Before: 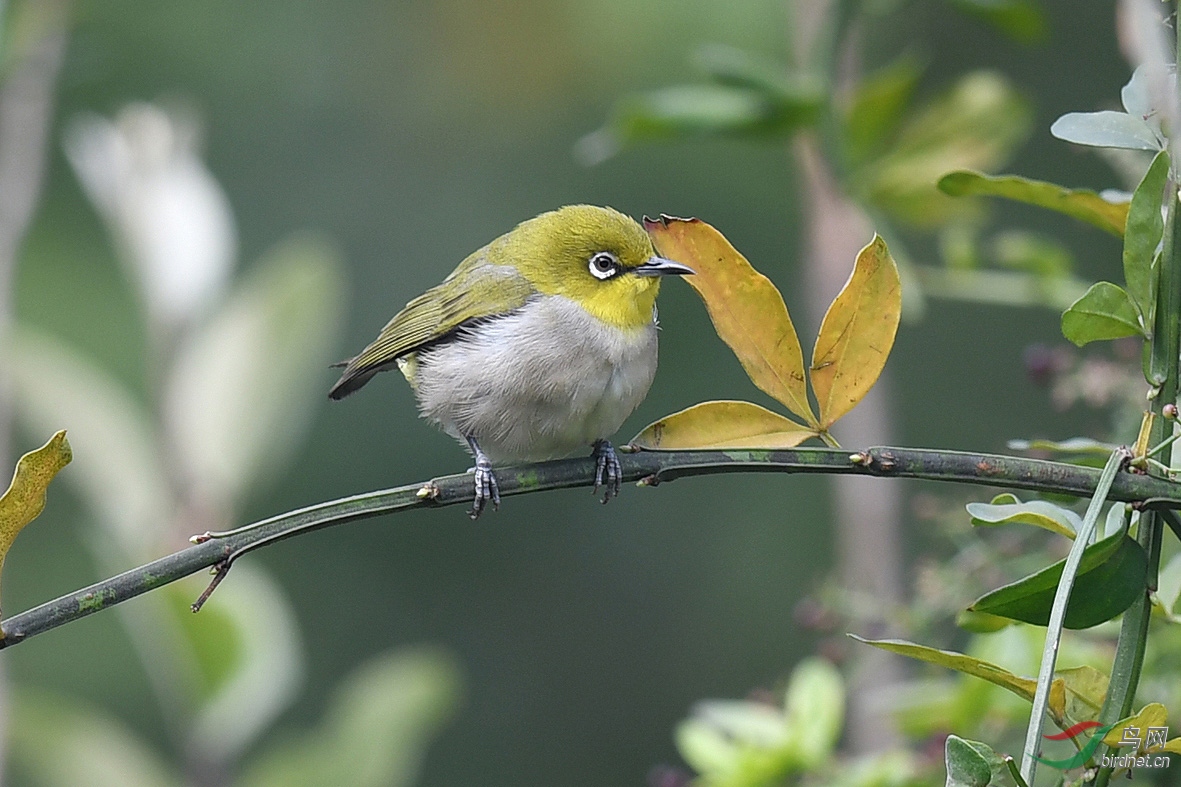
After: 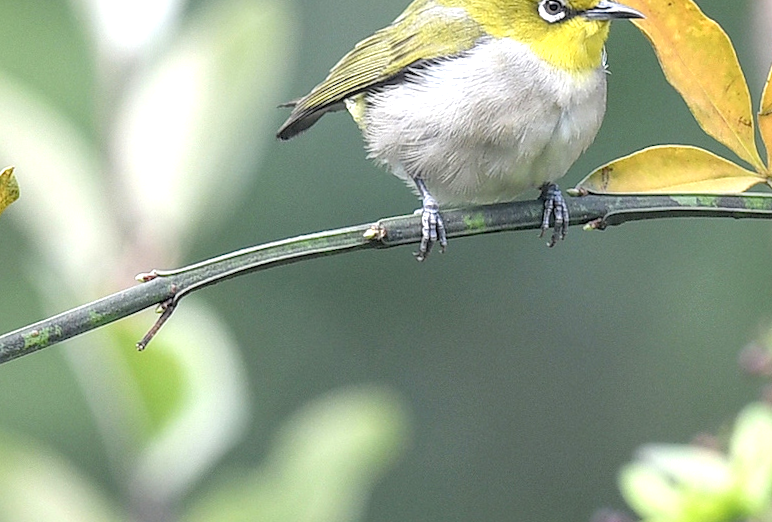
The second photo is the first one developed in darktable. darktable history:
crop and rotate: angle -0.68°, left 3.668%, top 32.367%, right 29.779%
exposure: black level correction 0.002, exposure 0.675 EV, compensate highlight preservation false
local contrast: on, module defaults
contrast brightness saturation: brightness 0.128
